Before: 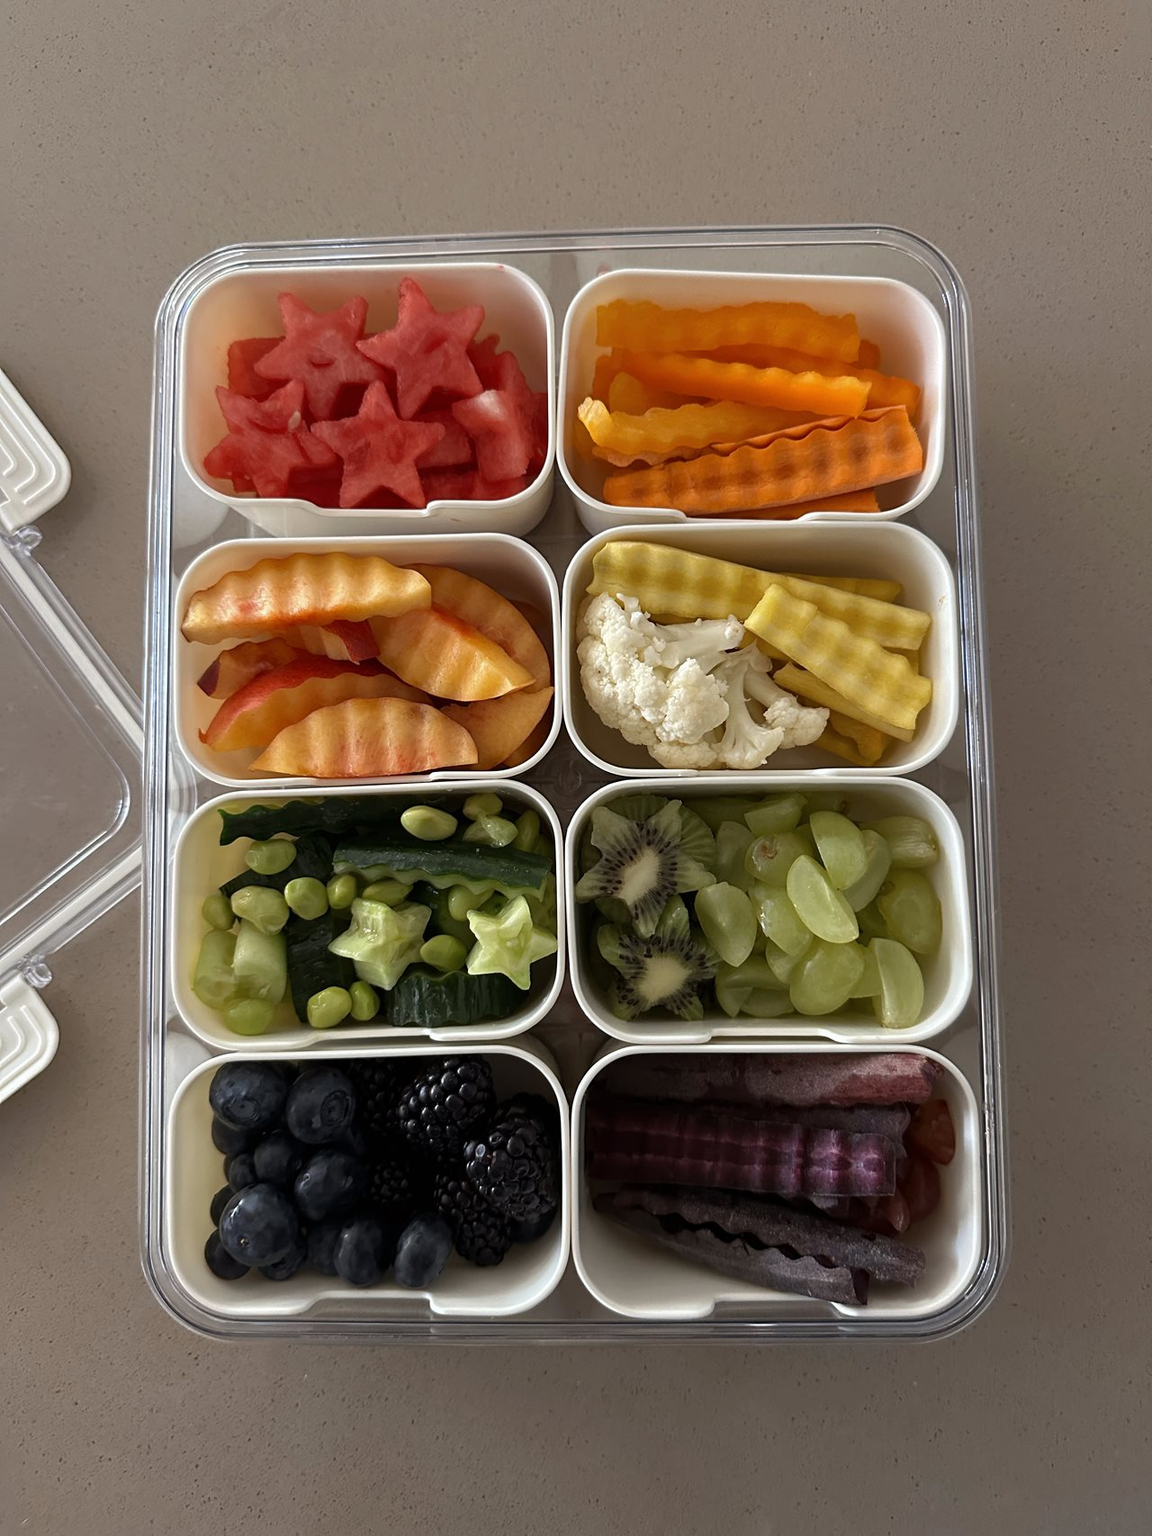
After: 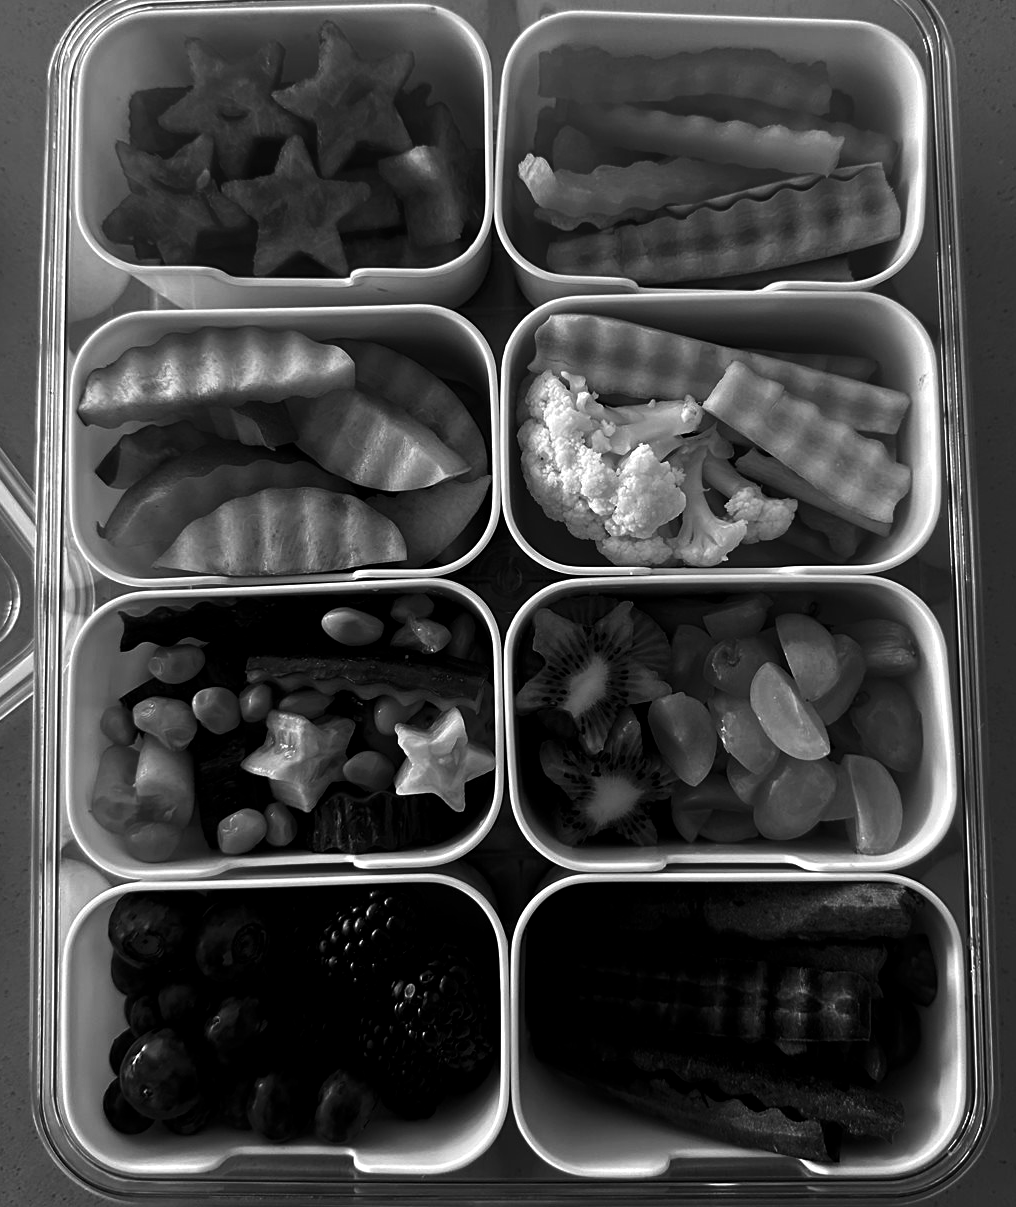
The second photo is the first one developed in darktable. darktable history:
crop: left 9.712%, top 16.928%, right 10.845%, bottom 12.332%
exposure: exposure 0.207 EV, compensate highlight preservation false
levels: mode automatic, black 8.58%, gray 59.42%, levels [0, 0.445, 1]
color calibration: output gray [0.267, 0.423, 0.267, 0], illuminant same as pipeline (D50), adaptation none (bypass)
